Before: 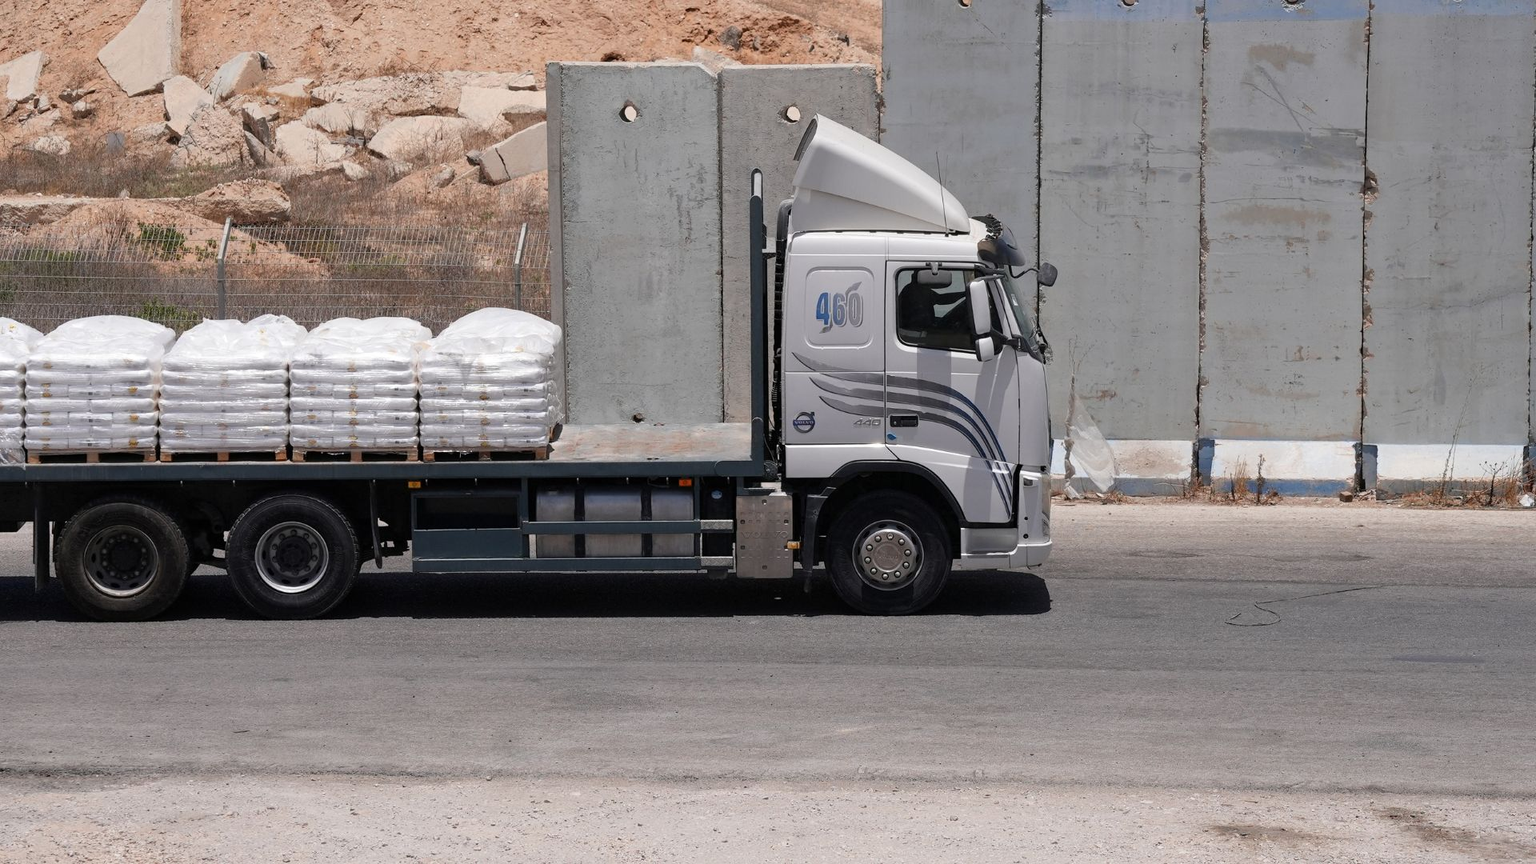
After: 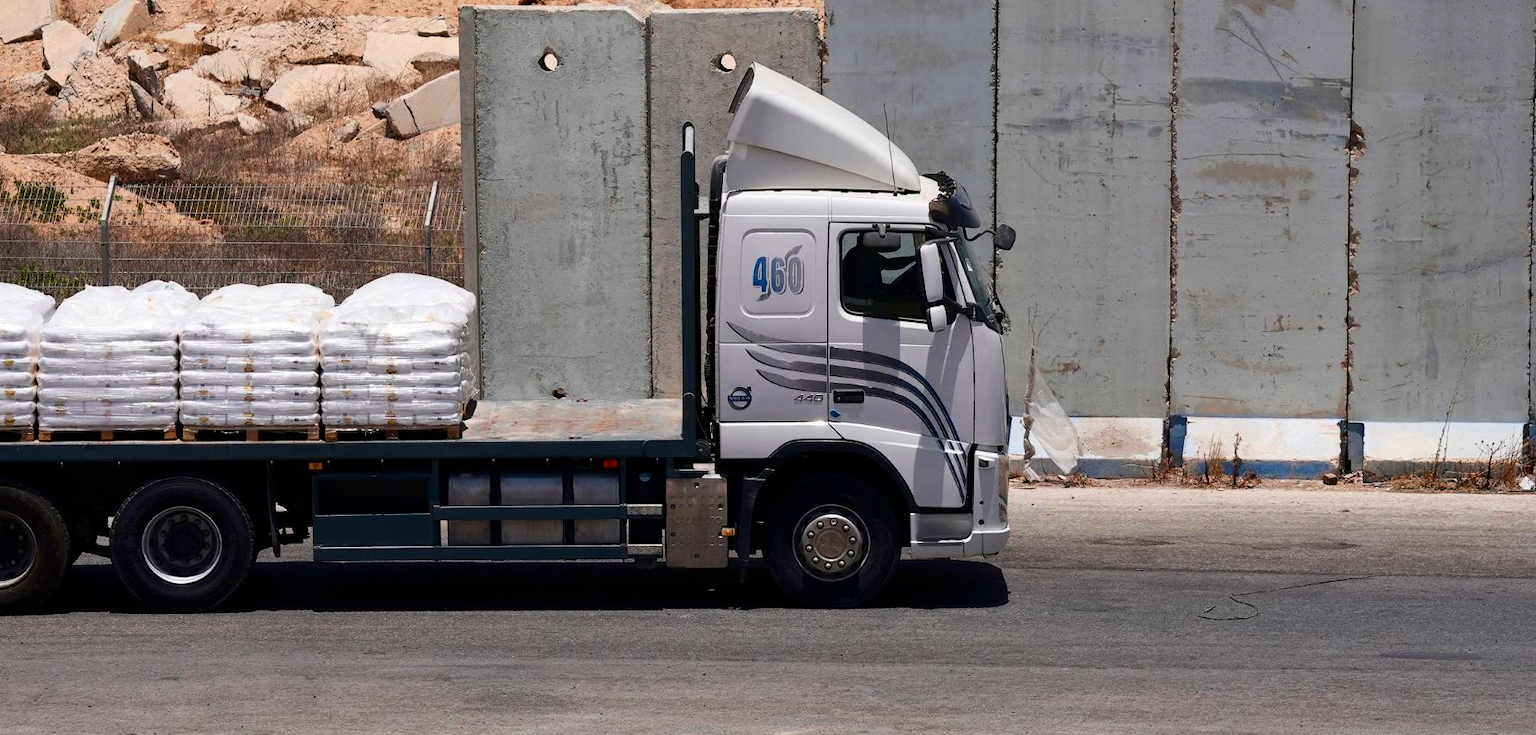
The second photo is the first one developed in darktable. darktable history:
crop: left 8.16%, top 6.593%, bottom 15.222%
contrast brightness saturation: contrast 0.206, brightness -0.108, saturation 0.215
velvia: strength 16.58%
